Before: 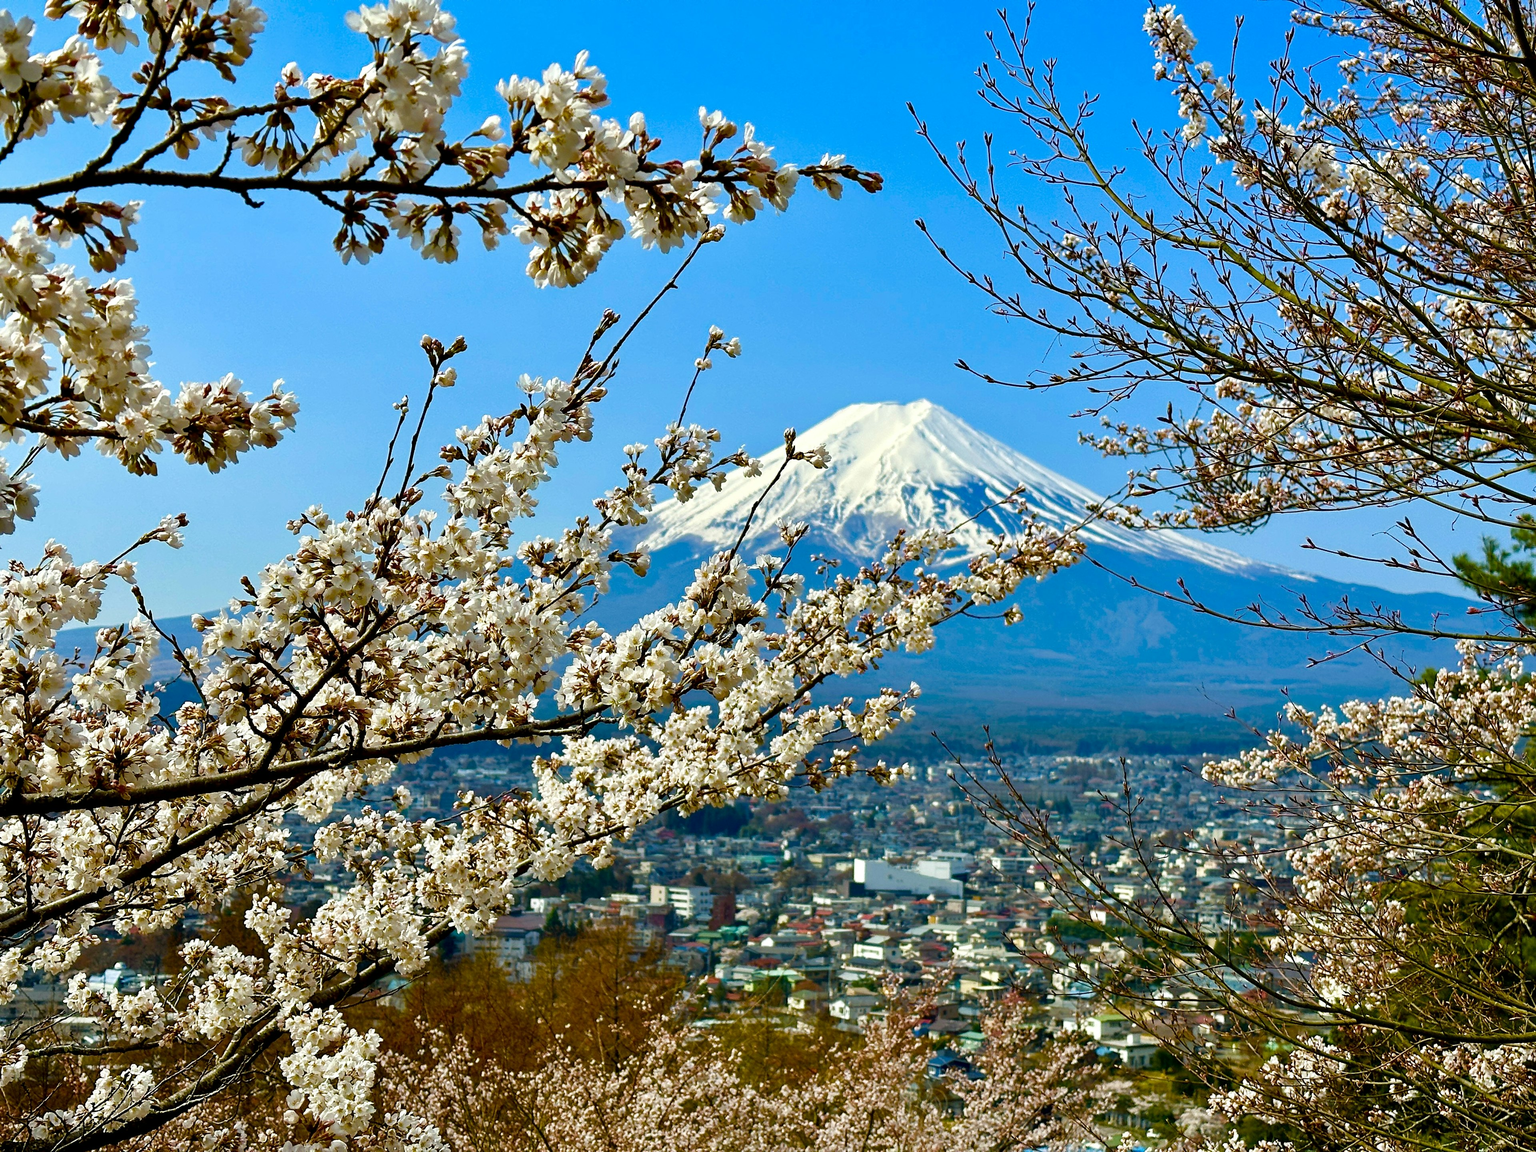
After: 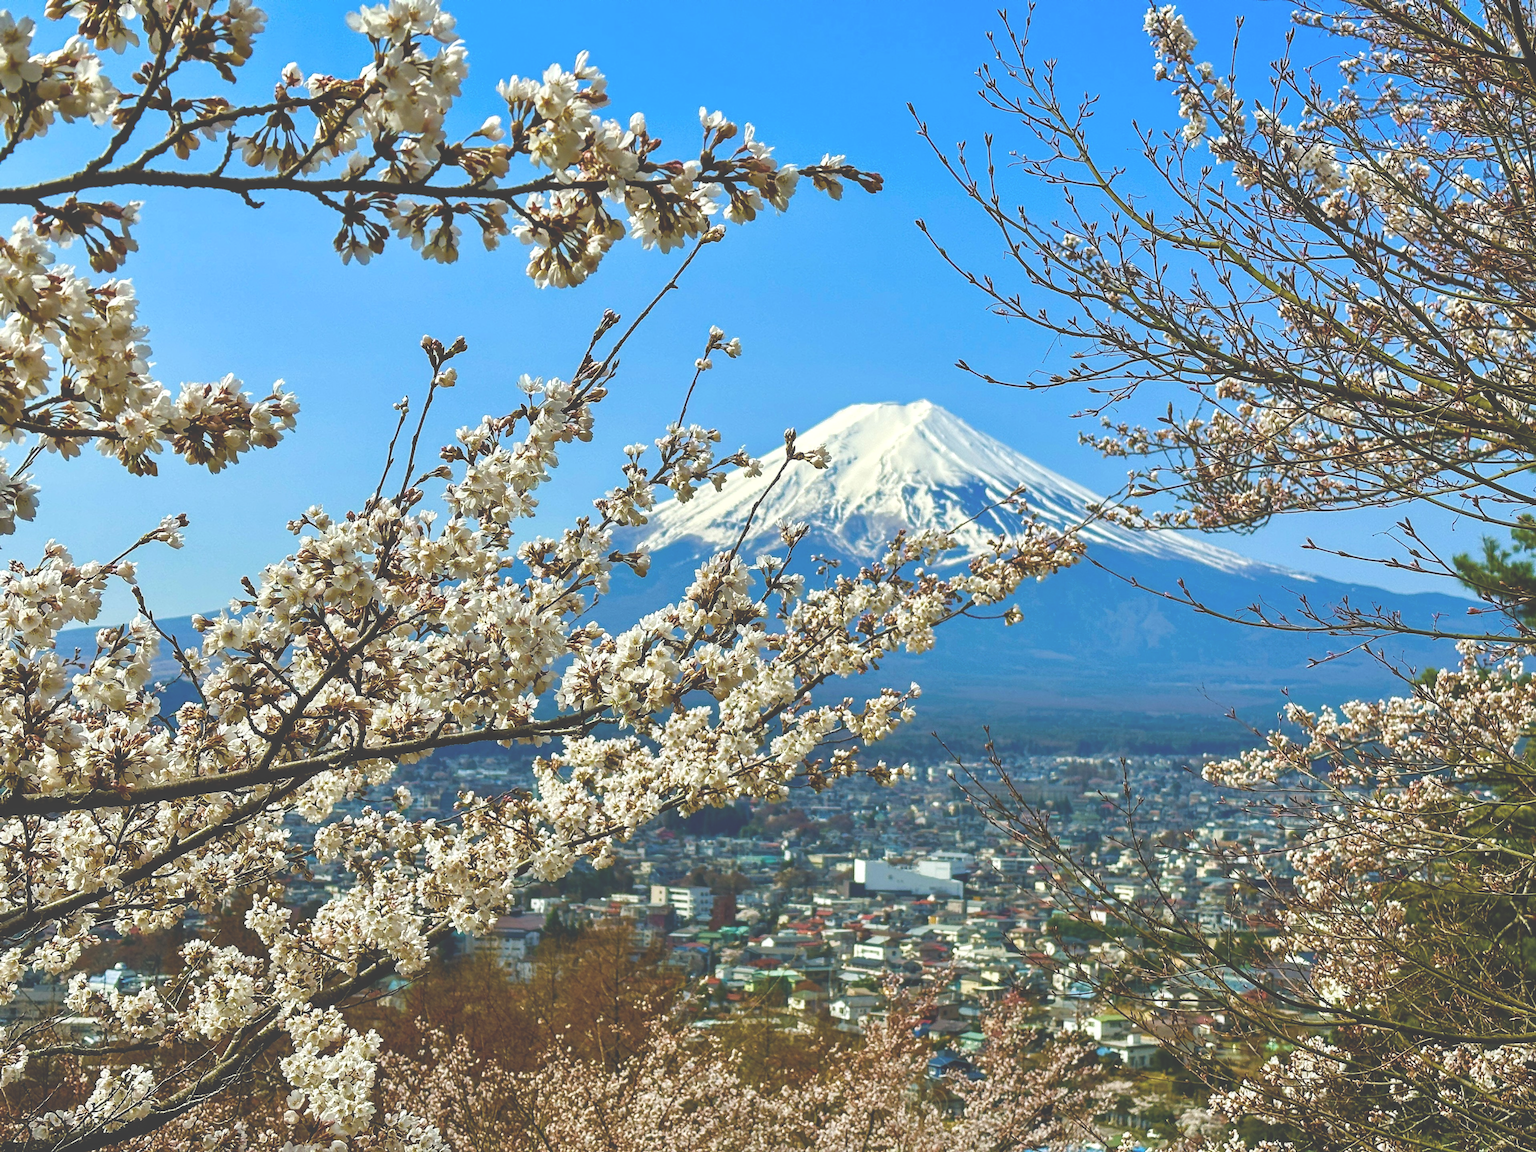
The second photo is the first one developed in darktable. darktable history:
exposure: black level correction -0.041, exposure 0.064 EV, compensate highlight preservation false
local contrast: detail 110%
